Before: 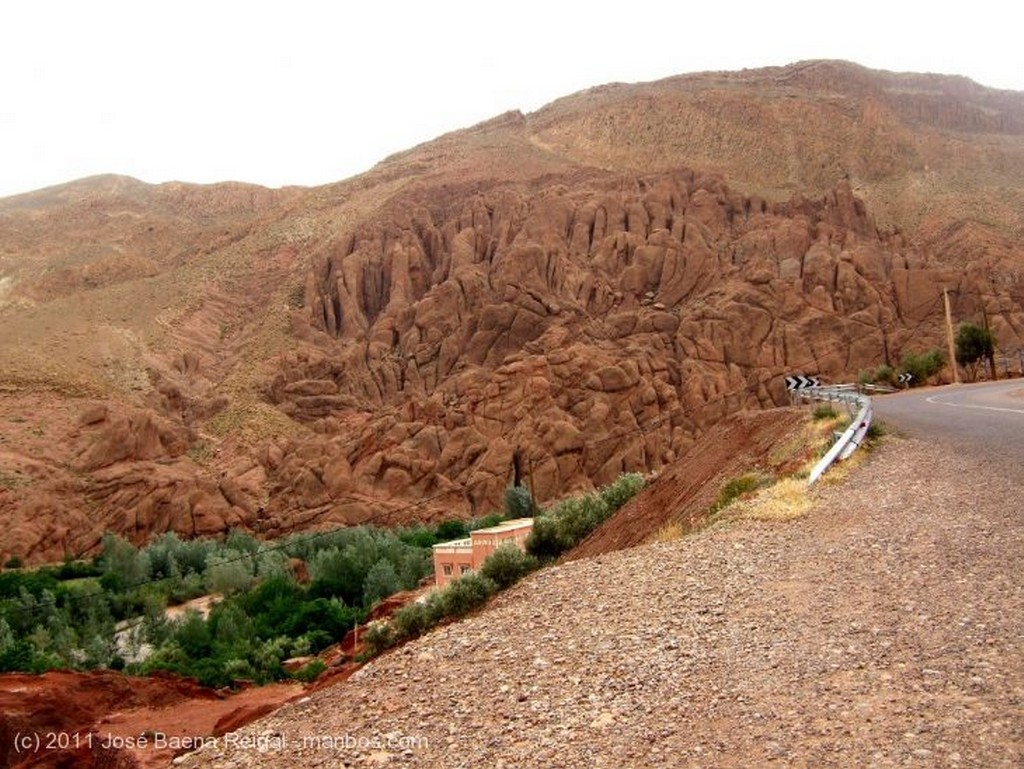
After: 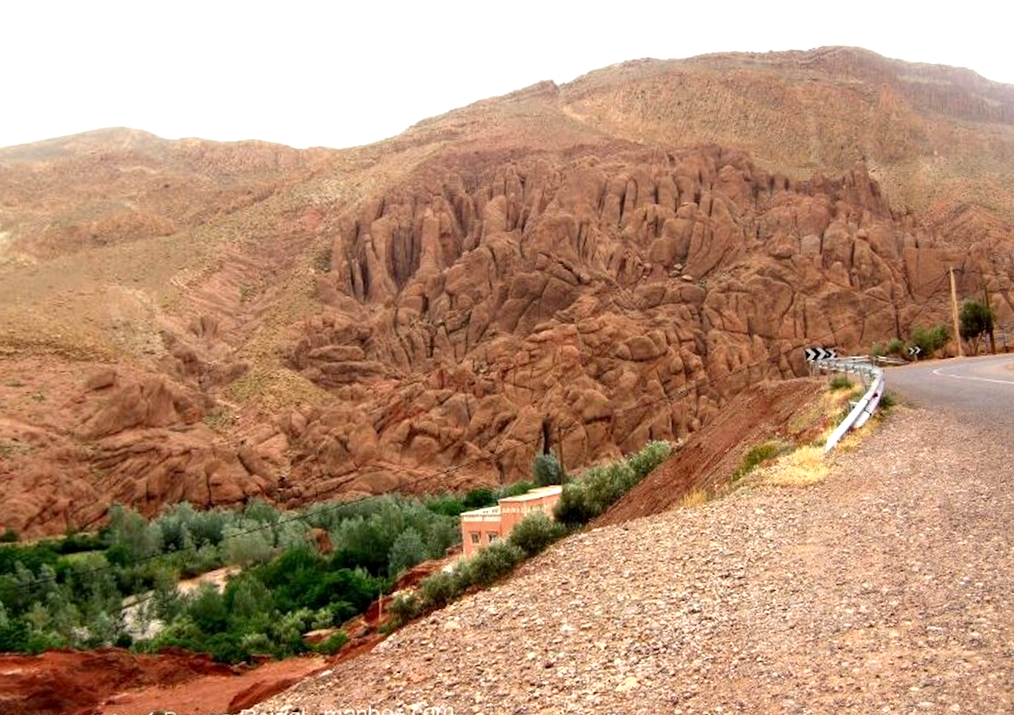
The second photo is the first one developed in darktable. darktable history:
rotate and perspective: rotation 0.679°, lens shift (horizontal) 0.136, crop left 0.009, crop right 0.991, crop top 0.078, crop bottom 0.95
exposure: black level correction 0.001, exposure 0.5 EV, compensate exposure bias true, compensate highlight preservation false
